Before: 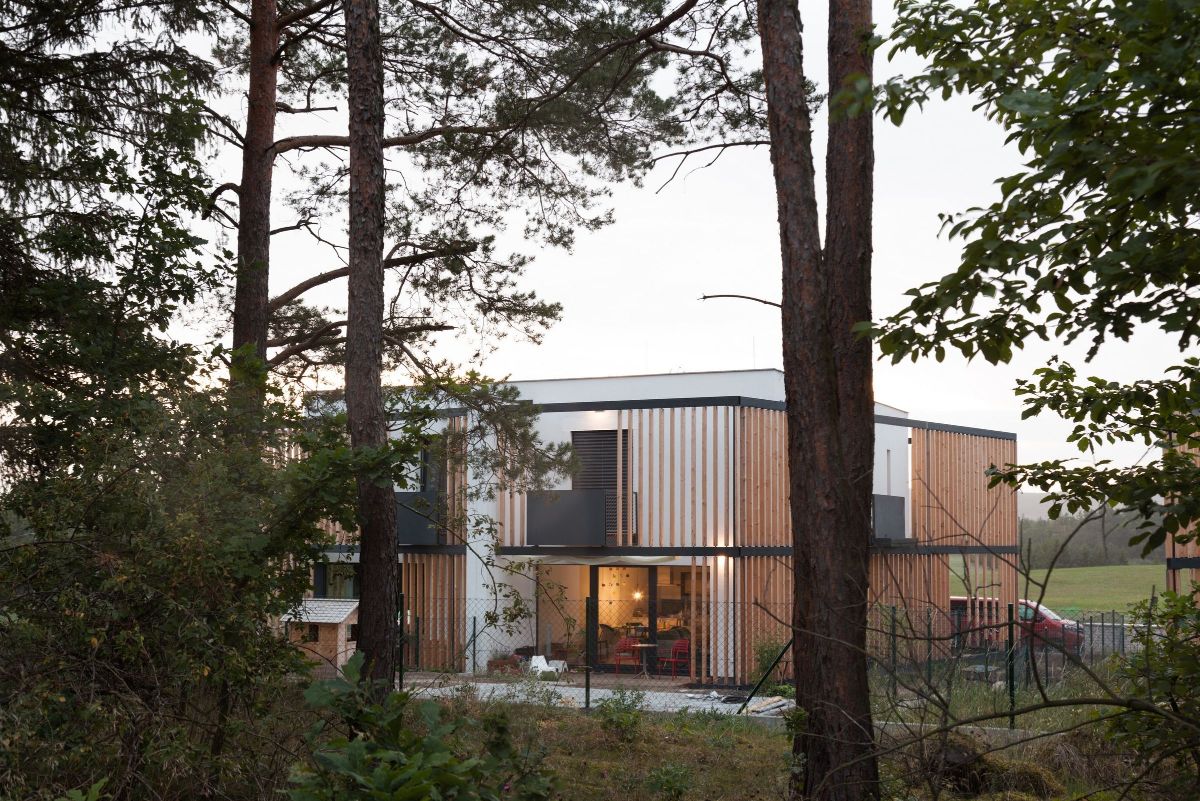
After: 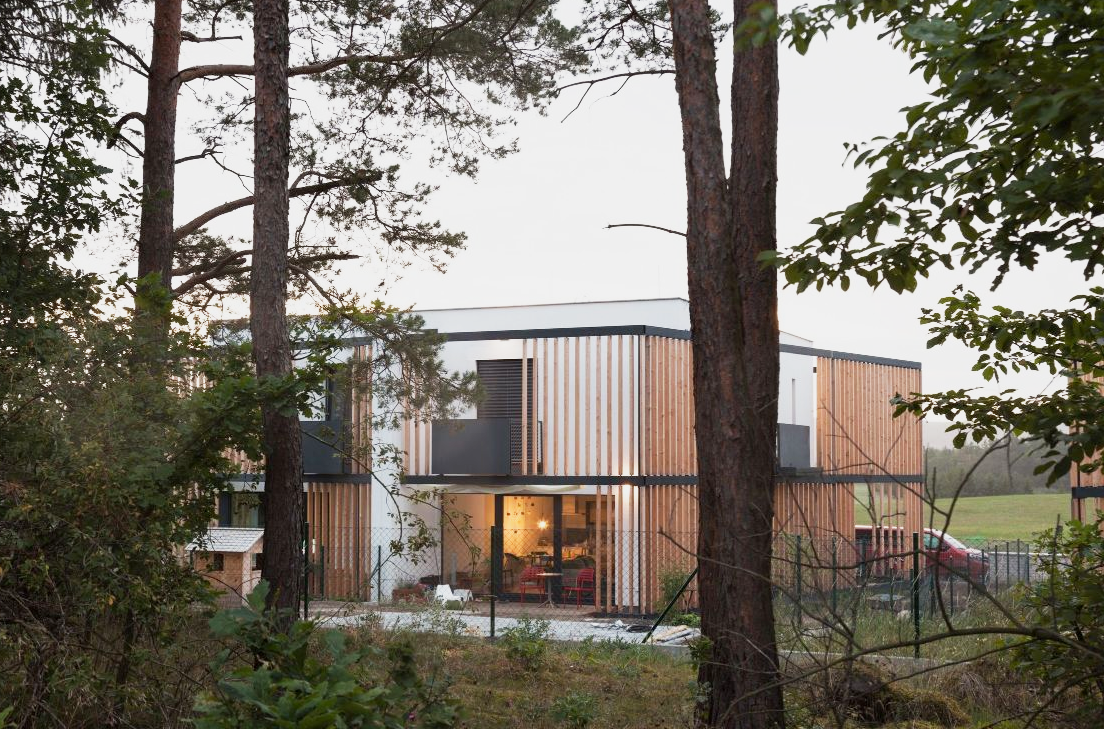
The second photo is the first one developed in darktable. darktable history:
base curve: curves: ch0 [(0, 0) (0.088, 0.125) (0.176, 0.251) (0.354, 0.501) (0.613, 0.749) (1, 0.877)], preserve colors none
crop and rotate: left 7.974%, top 8.882%
